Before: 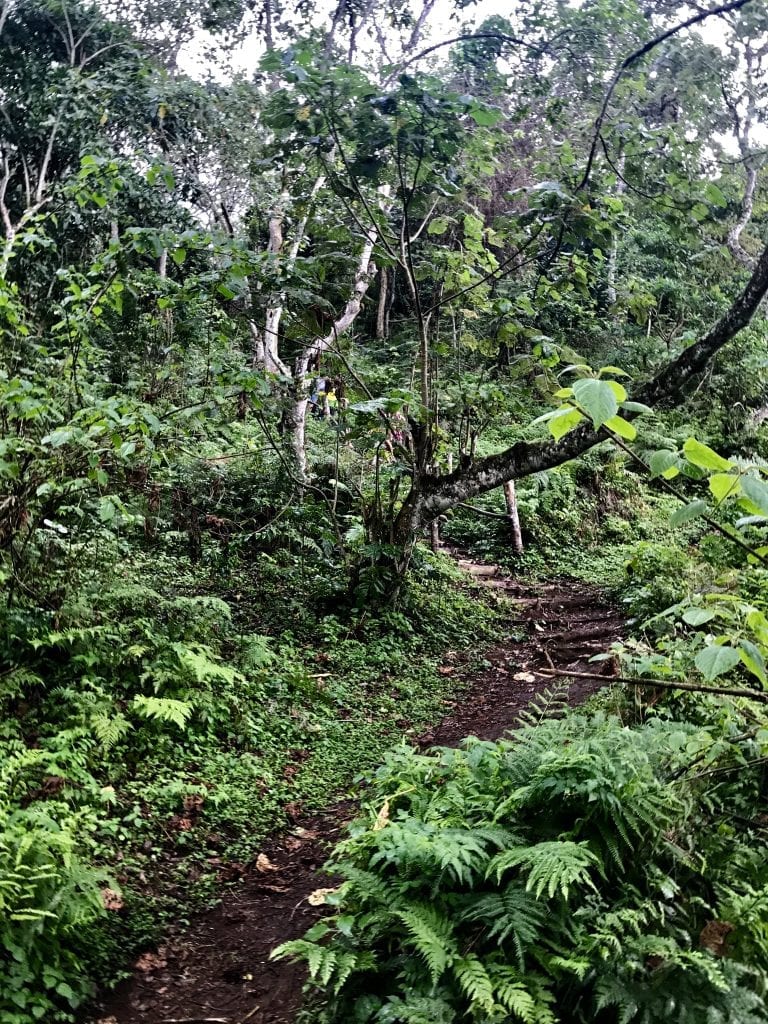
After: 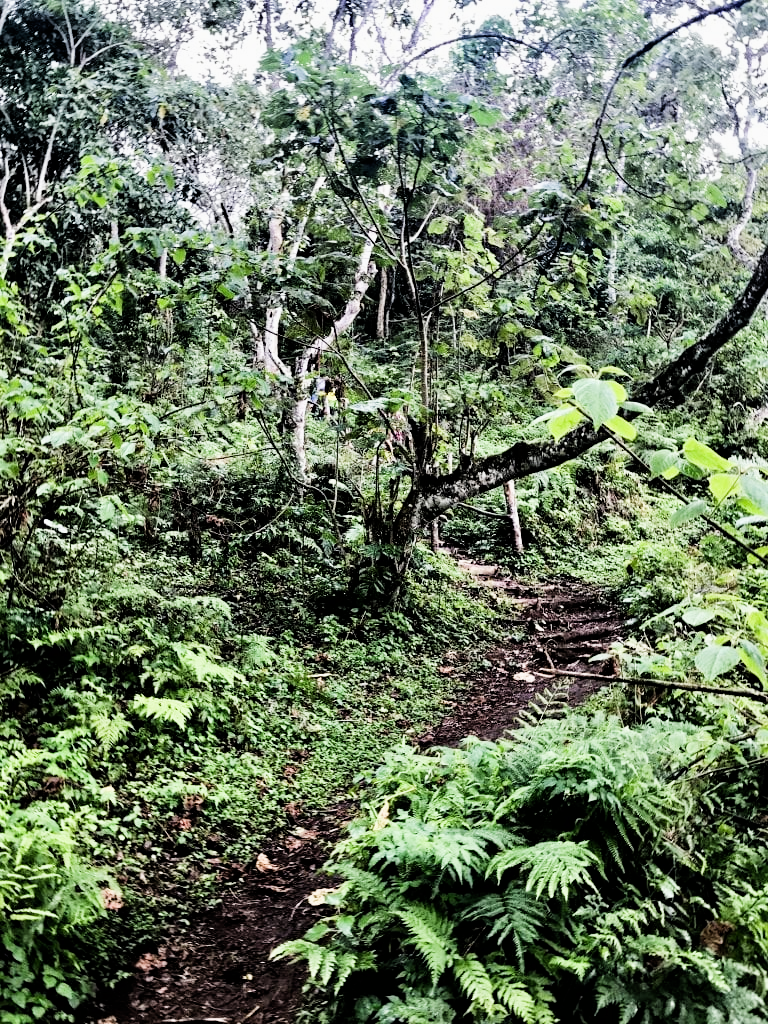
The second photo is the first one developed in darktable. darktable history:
exposure: black level correction 0, exposure 0.953 EV, compensate exposure bias true, compensate highlight preservation false
filmic rgb: black relative exposure -5 EV, hardness 2.88, contrast 1.3, highlights saturation mix -30%
